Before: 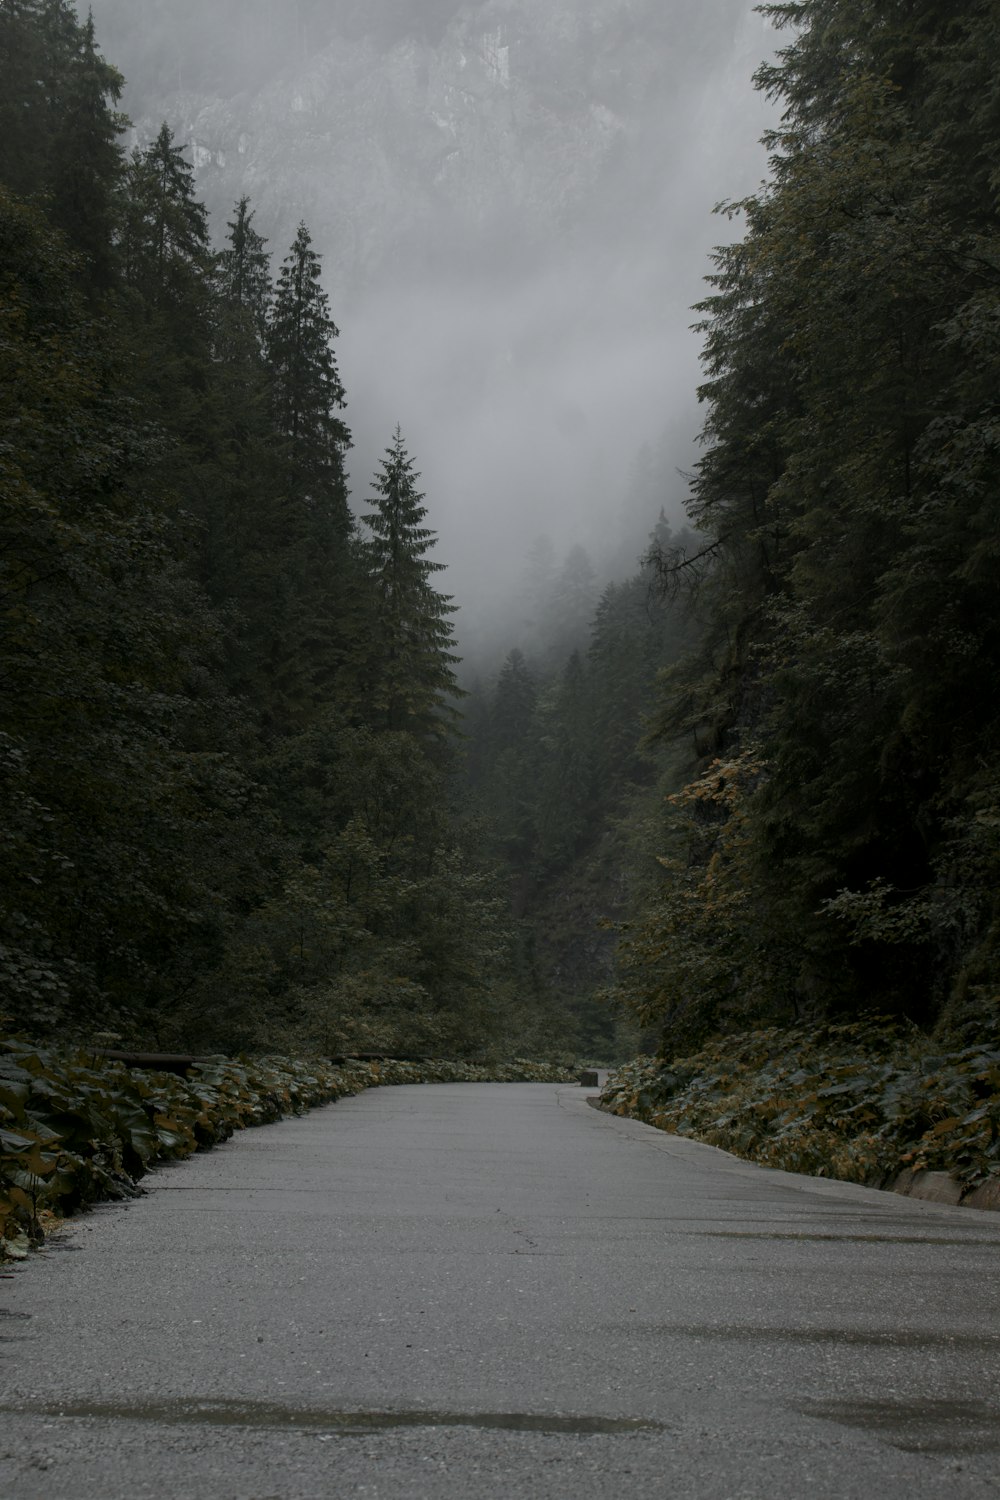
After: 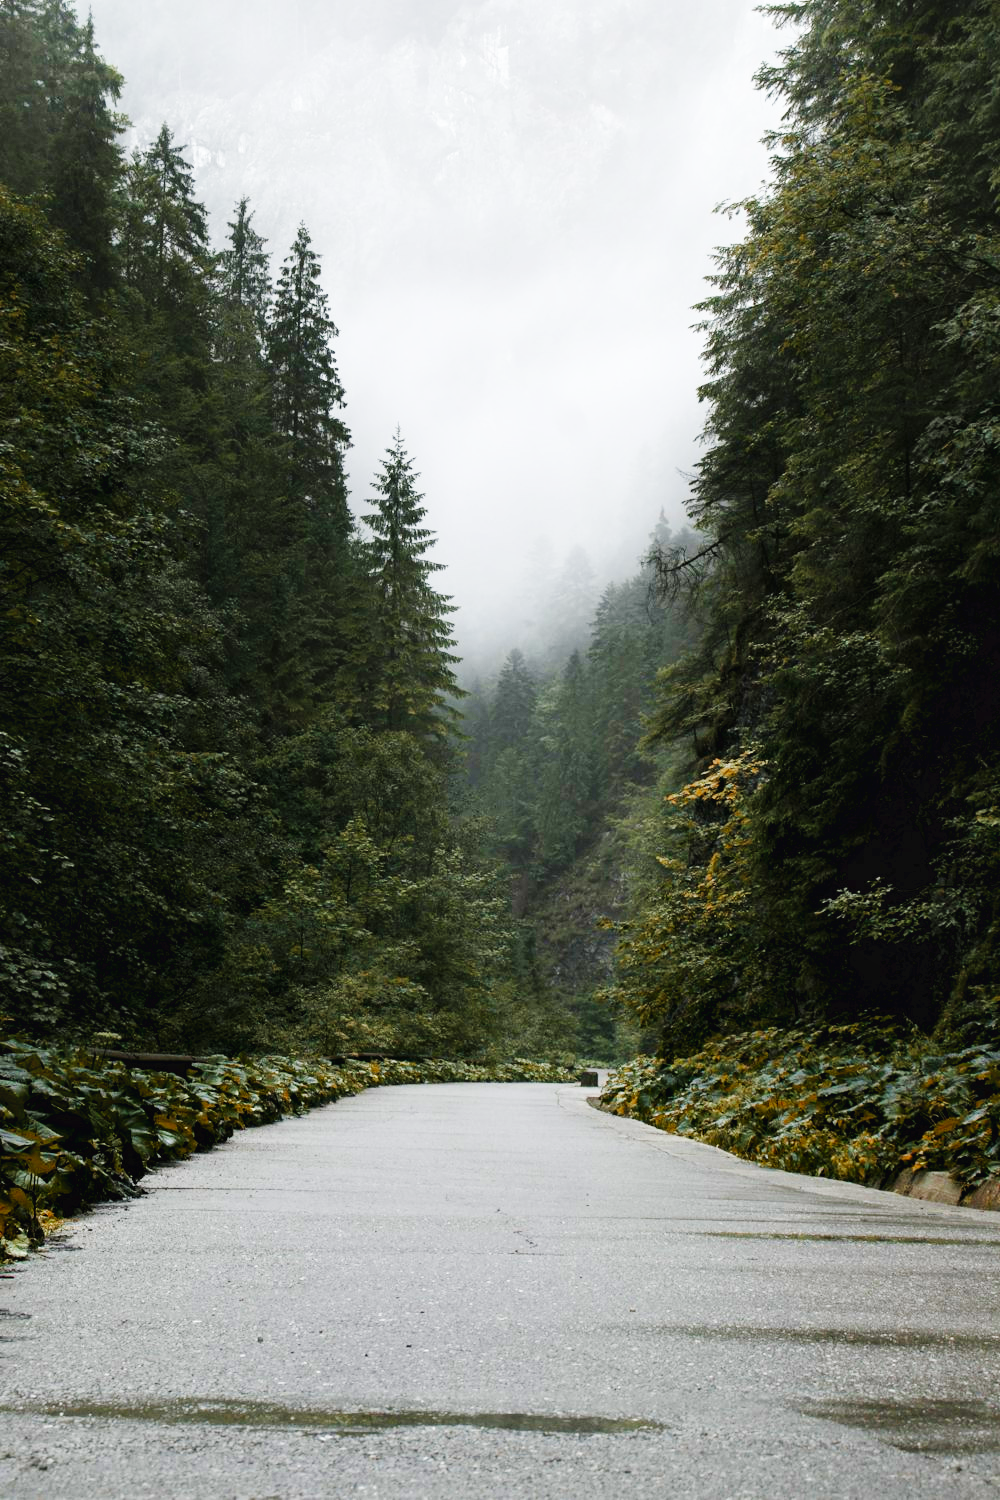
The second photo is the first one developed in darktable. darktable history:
shadows and highlights: shadows 37.73, highlights -27.87, soften with gaussian
base curve: curves: ch0 [(0, 0.003) (0.001, 0.002) (0.006, 0.004) (0.02, 0.022) (0.048, 0.086) (0.094, 0.234) (0.162, 0.431) (0.258, 0.629) (0.385, 0.8) (0.548, 0.918) (0.751, 0.988) (1, 1)], preserve colors none
color balance rgb: shadows lift › hue 87.93°, perceptual saturation grading › global saturation 25.115%, perceptual brilliance grading › global brilliance 19.901%
